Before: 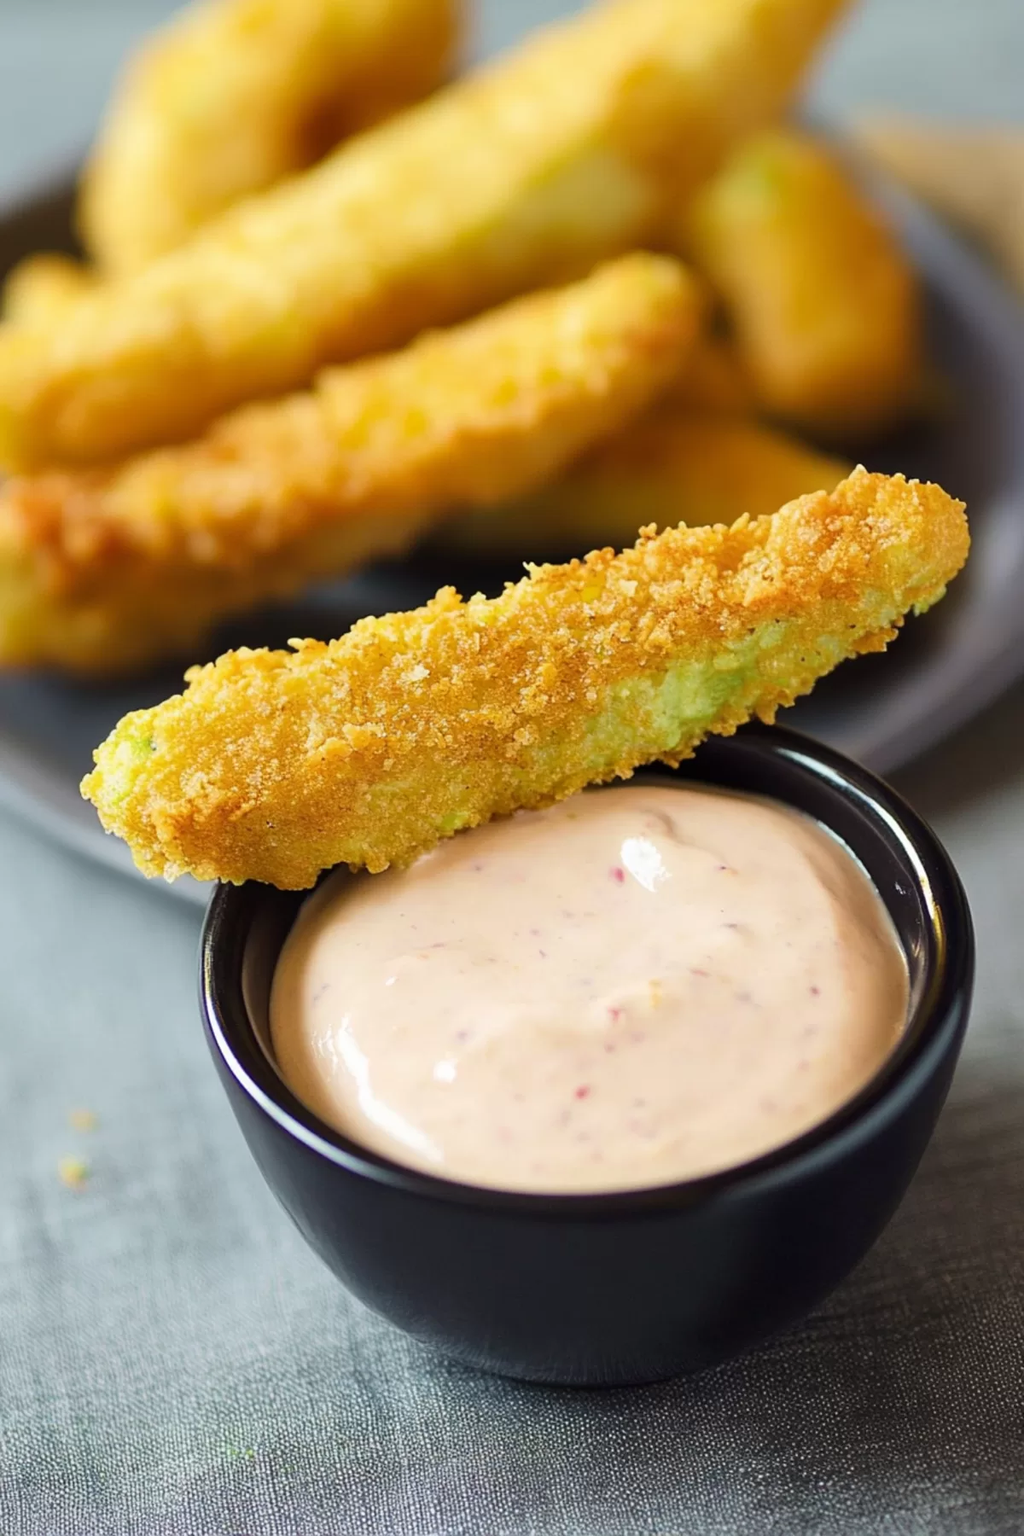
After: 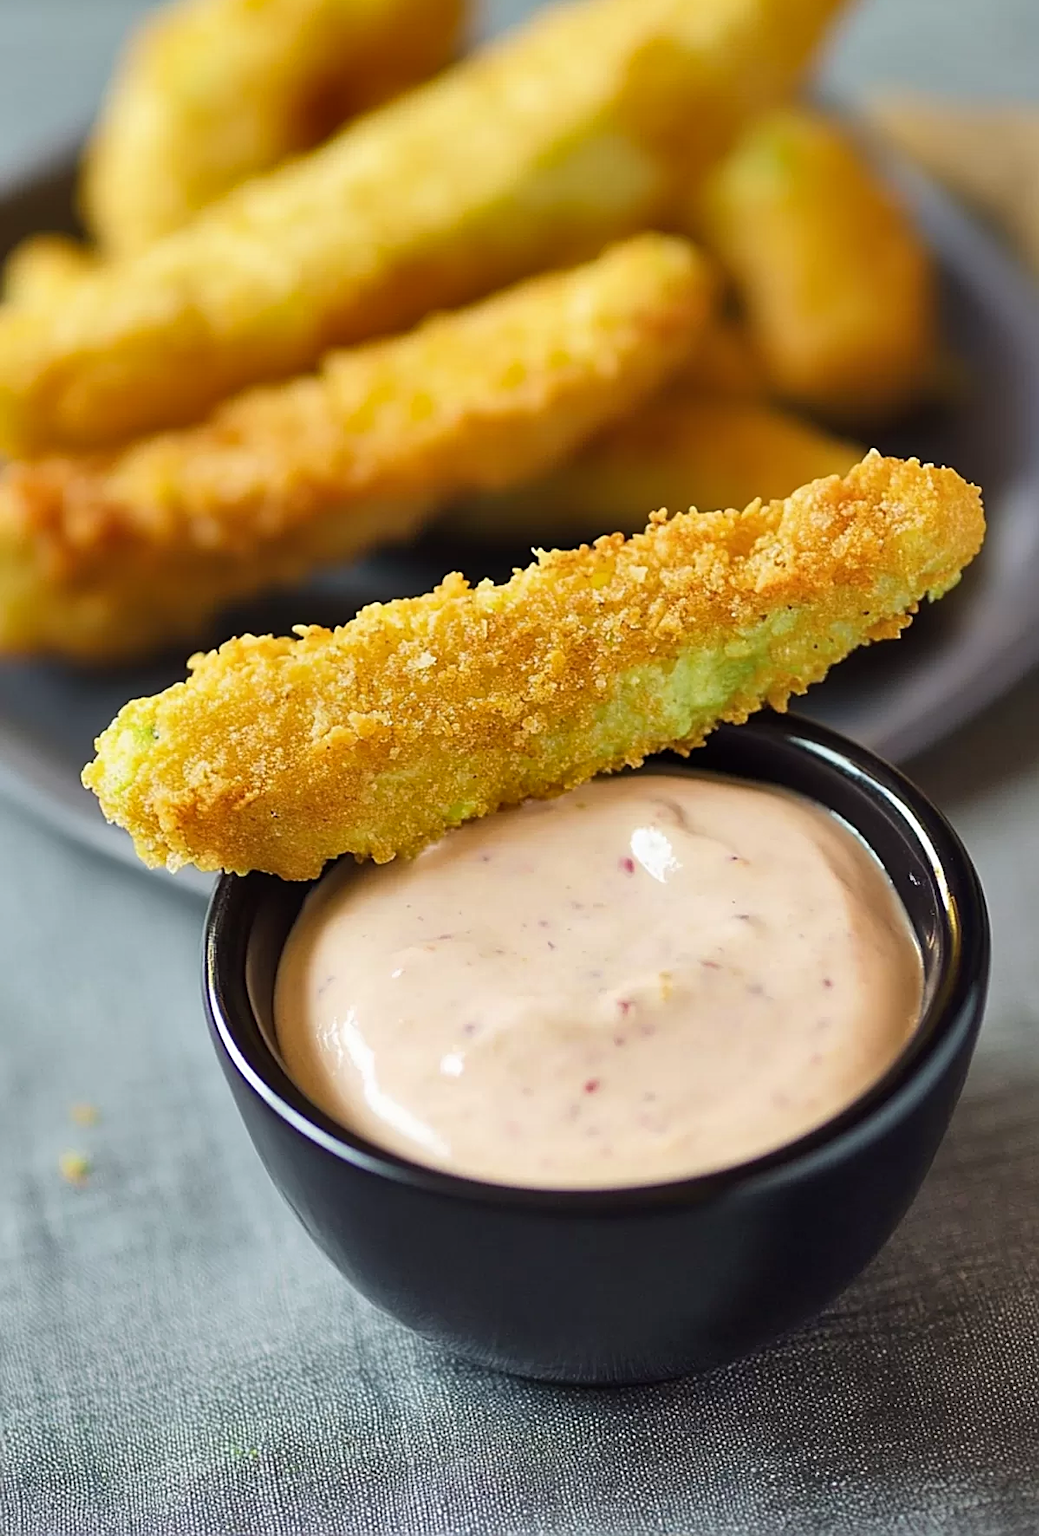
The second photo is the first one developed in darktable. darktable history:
sharpen: on, module defaults
crop: top 1.553%, right 0.048%
shadows and highlights: shadows 52.85, soften with gaussian
